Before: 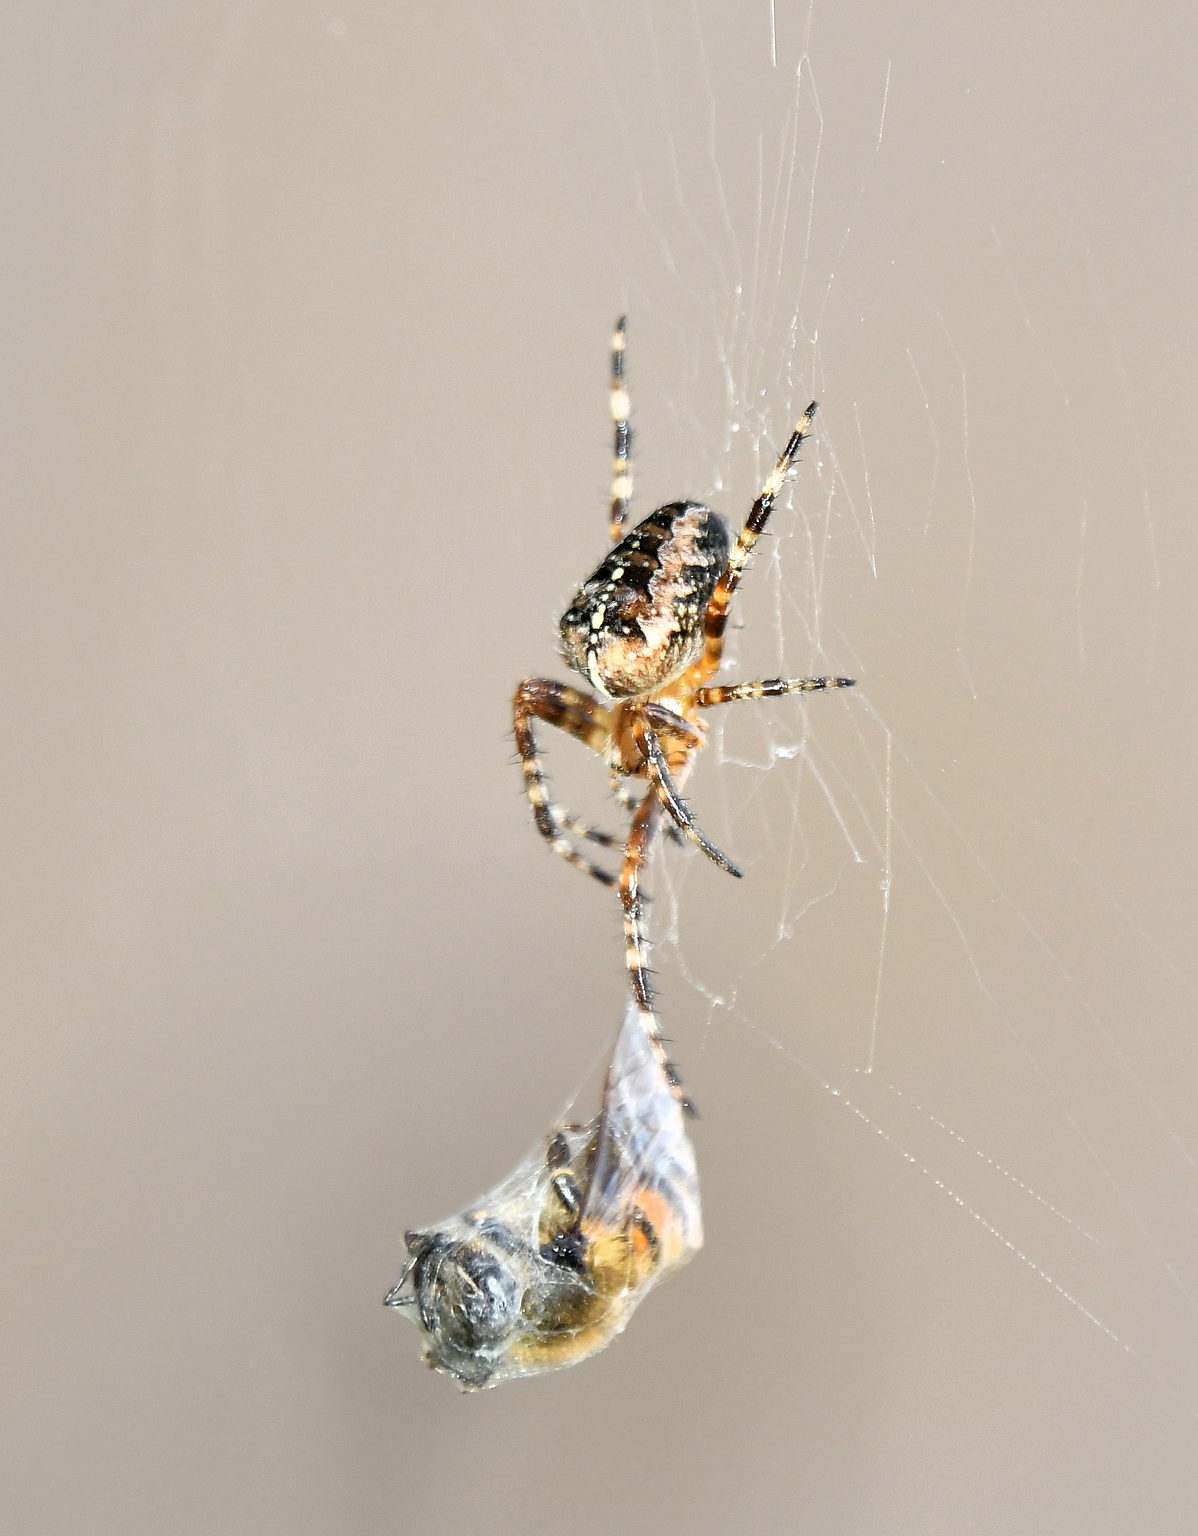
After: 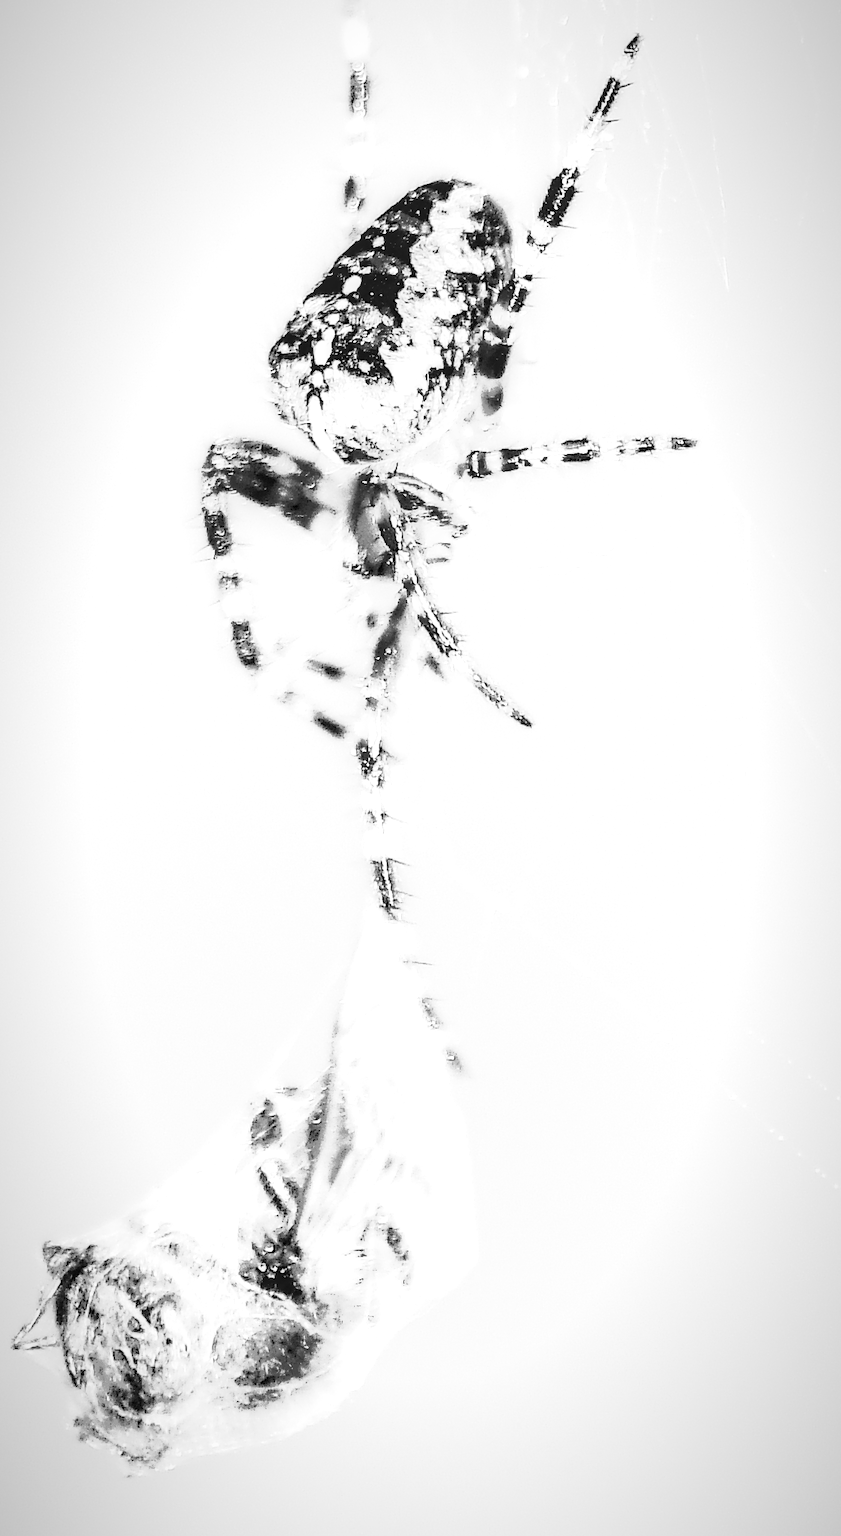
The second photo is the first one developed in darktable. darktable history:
color balance rgb: perceptual saturation grading › global saturation 20%, perceptual saturation grading › highlights -25%, perceptual saturation grading › shadows 25%
crop: left 31.379%, top 24.658%, right 20.326%, bottom 6.628%
color calibration: x 0.367, y 0.379, temperature 4395.86 K
exposure: black level correction 0, exposure 1.3 EV, compensate highlight preservation false
local contrast: highlights 25%, detail 130%
monochrome: a -11.7, b 1.62, size 0.5, highlights 0.38
tone curve: curves: ch0 [(0, 0) (0.003, 0.005) (0.011, 0.008) (0.025, 0.01) (0.044, 0.014) (0.069, 0.017) (0.1, 0.022) (0.136, 0.028) (0.177, 0.037) (0.224, 0.049) (0.277, 0.091) (0.335, 0.168) (0.399, 0.292) (0.468, 0.463) (0.543, 0.637) (0.623, 0.792) (0.709, 0.903) (0.801, 0.963) (0.898, 0.985) (1, 1)], preserve colors none
vignetting: fall-off radius 70%, automatic ratio true
